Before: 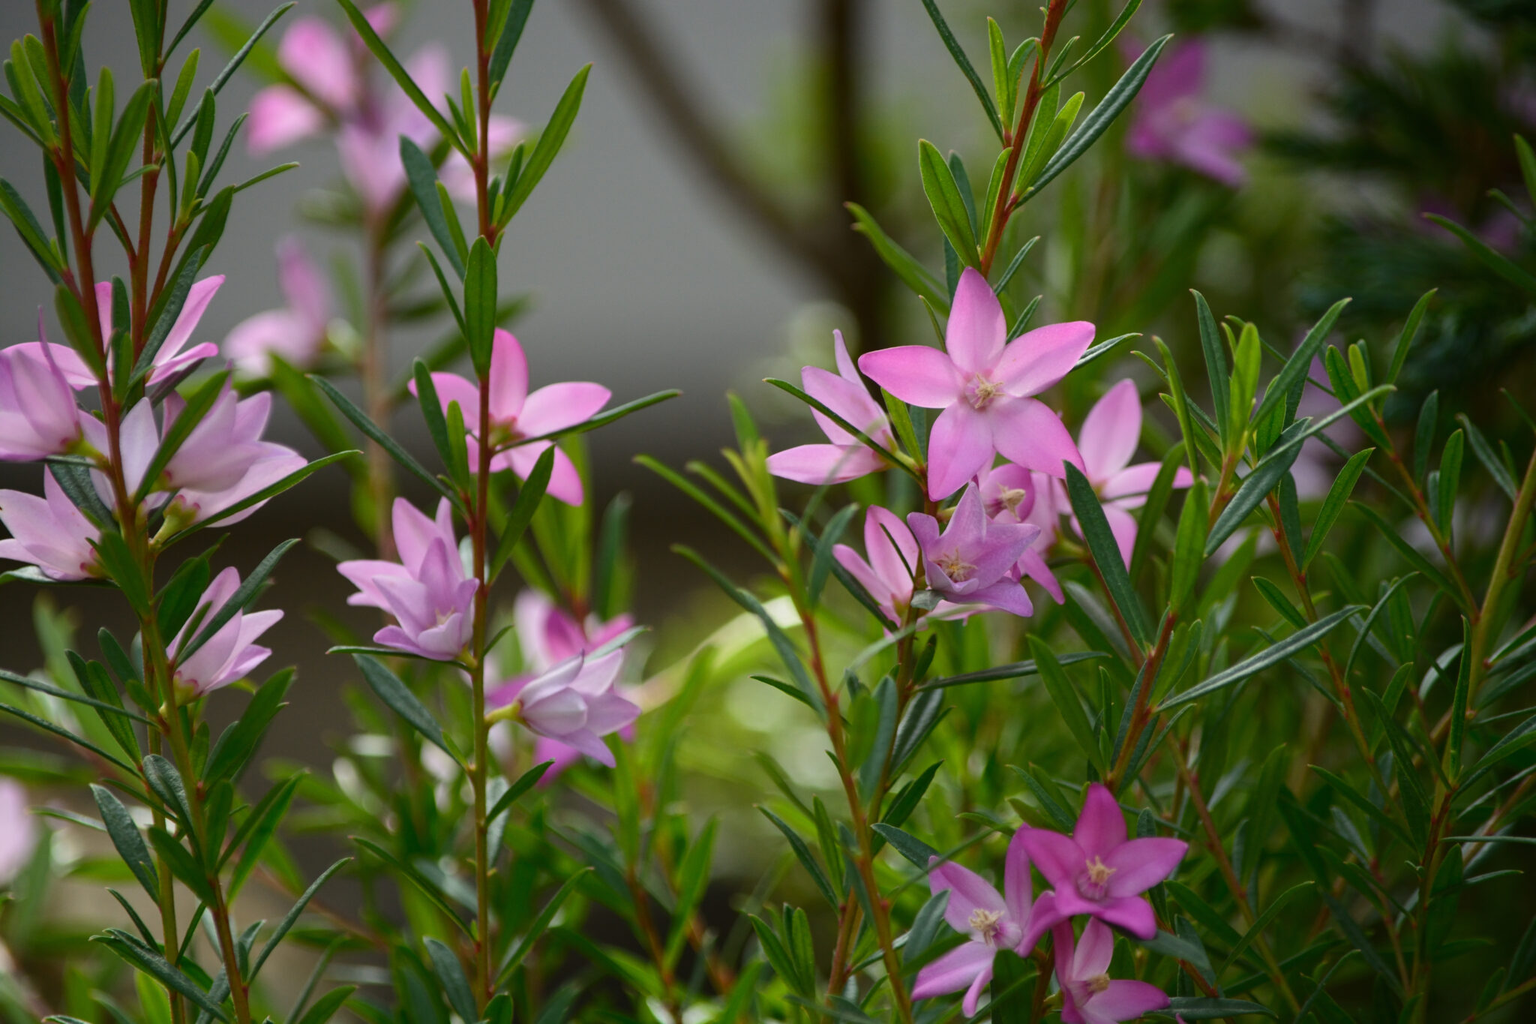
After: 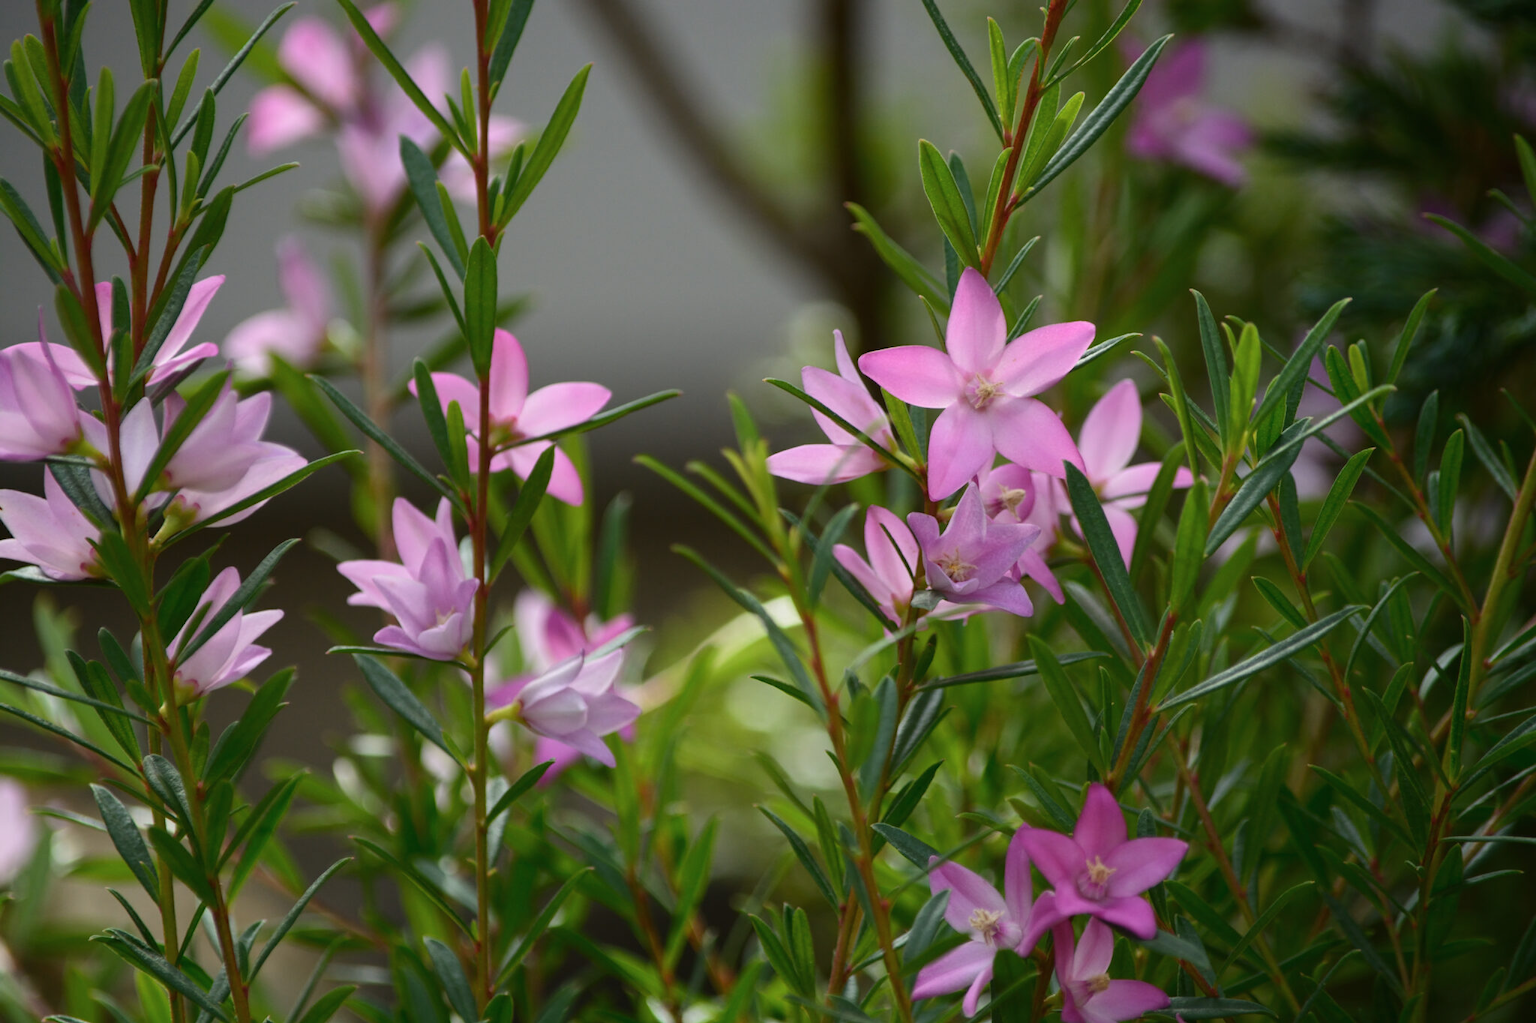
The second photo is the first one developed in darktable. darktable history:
color zones: curves: ch0 [(0, 0.613) (0.01, 0.613) (0.245, 0.448) (0.498, 0.529) (0.642, 0.665) (0.879, 0.777) (0.99, 0.613)]; ch1 [(0, 0.035) (0.121, 0.189) (0.259, 0.197) (0.415, 0.061) (0.589, 0.022) (0.732, 0.022) (0.857, 0.026) (0.991, 0.053)], mix -92.8%
